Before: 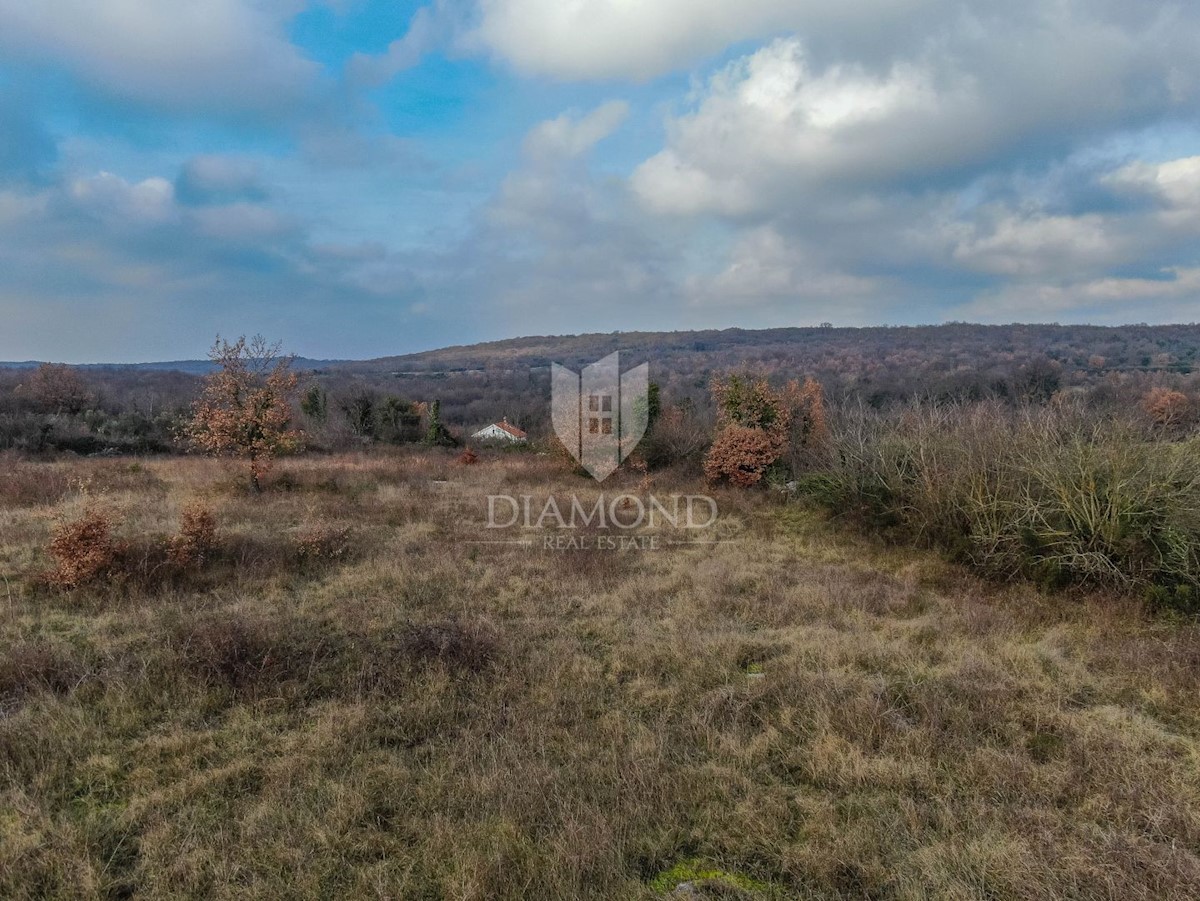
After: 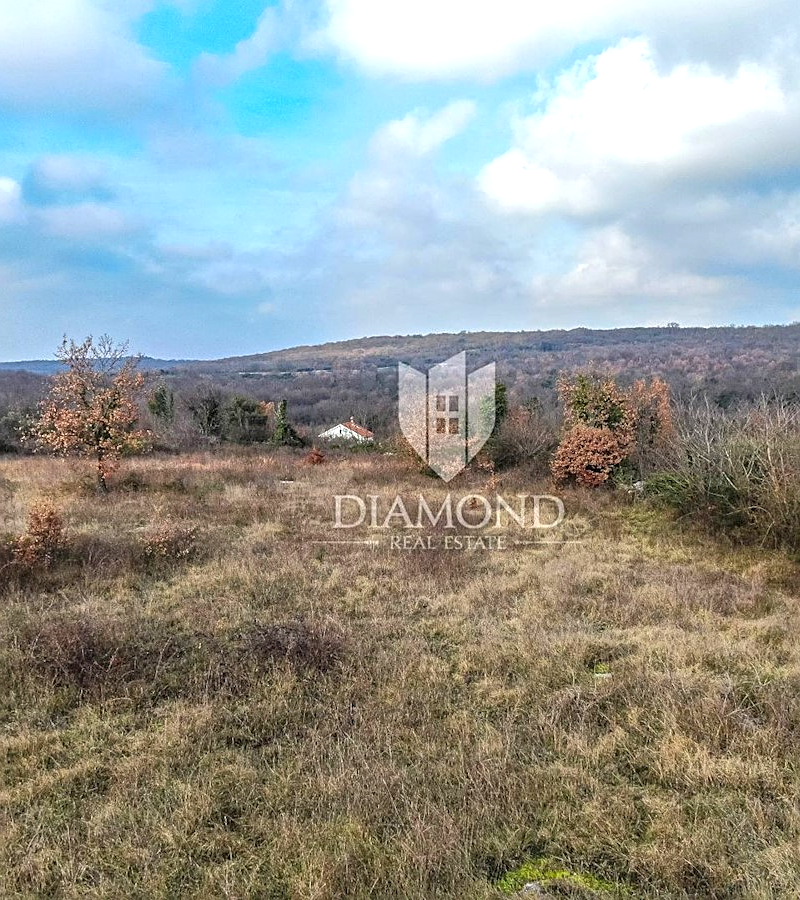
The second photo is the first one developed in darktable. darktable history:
exposure: exposure 1 EV, compensate highlight preservation false
sharpen: on, module defaults
crop and rotate: left 12.787%, right 20.469%
